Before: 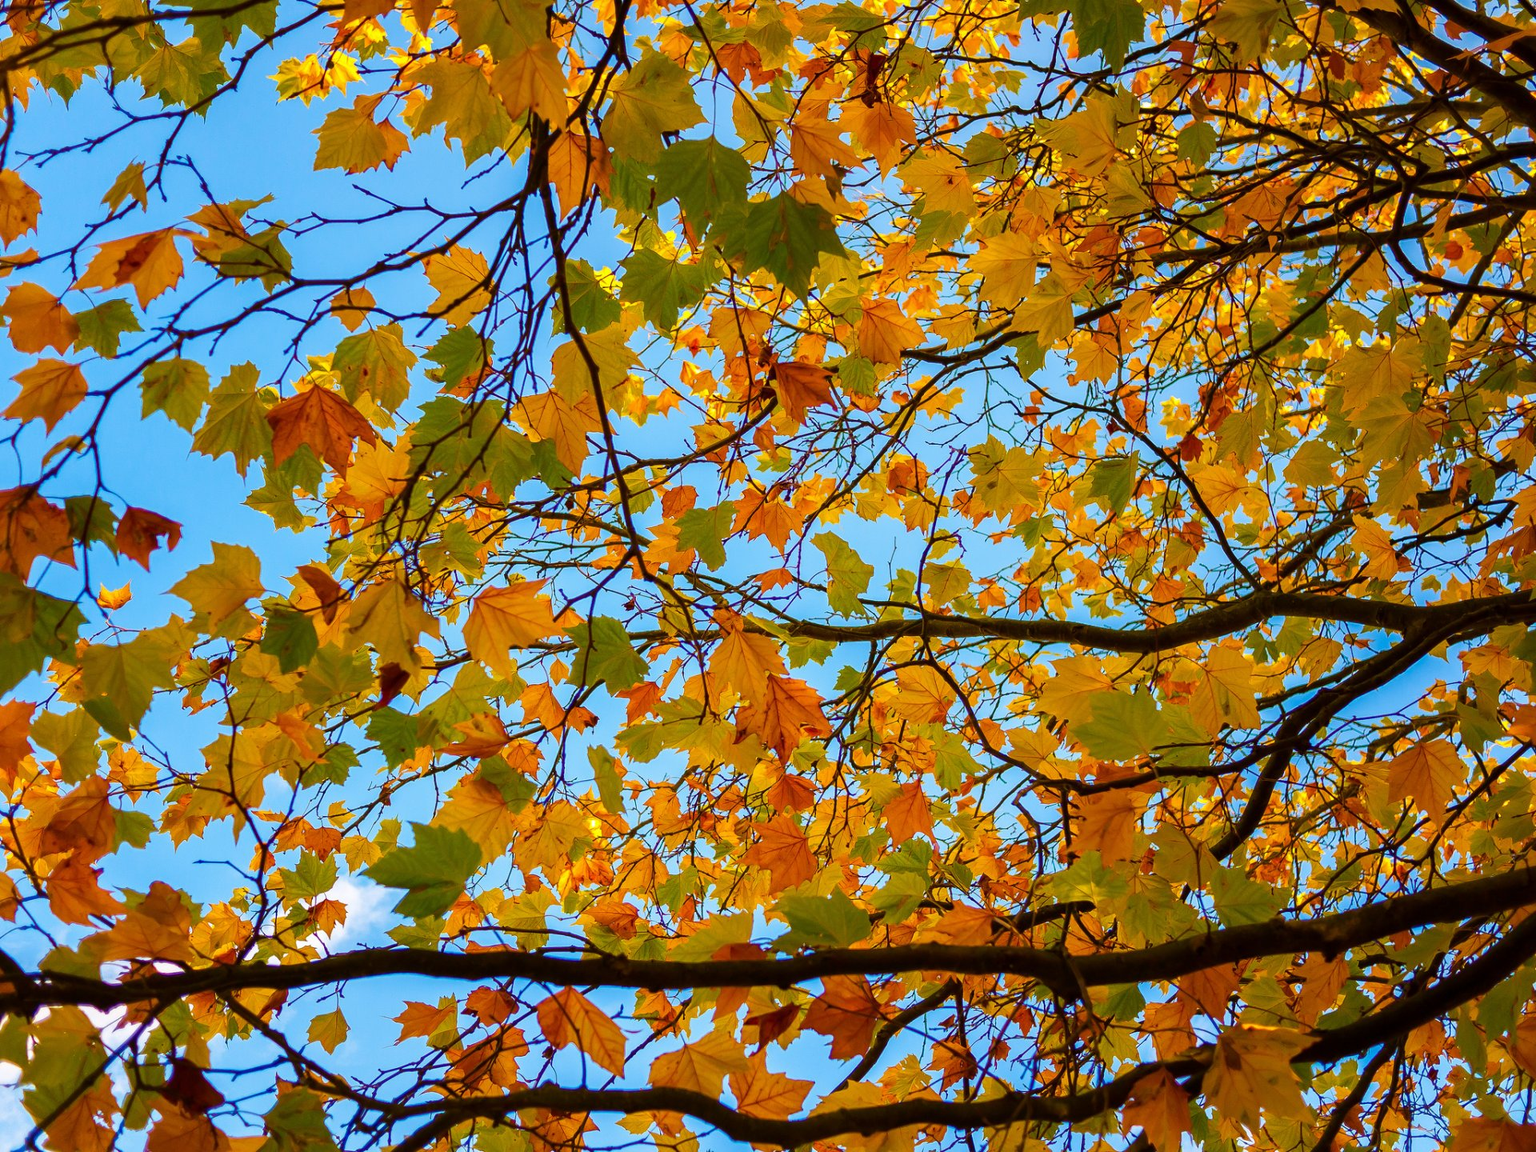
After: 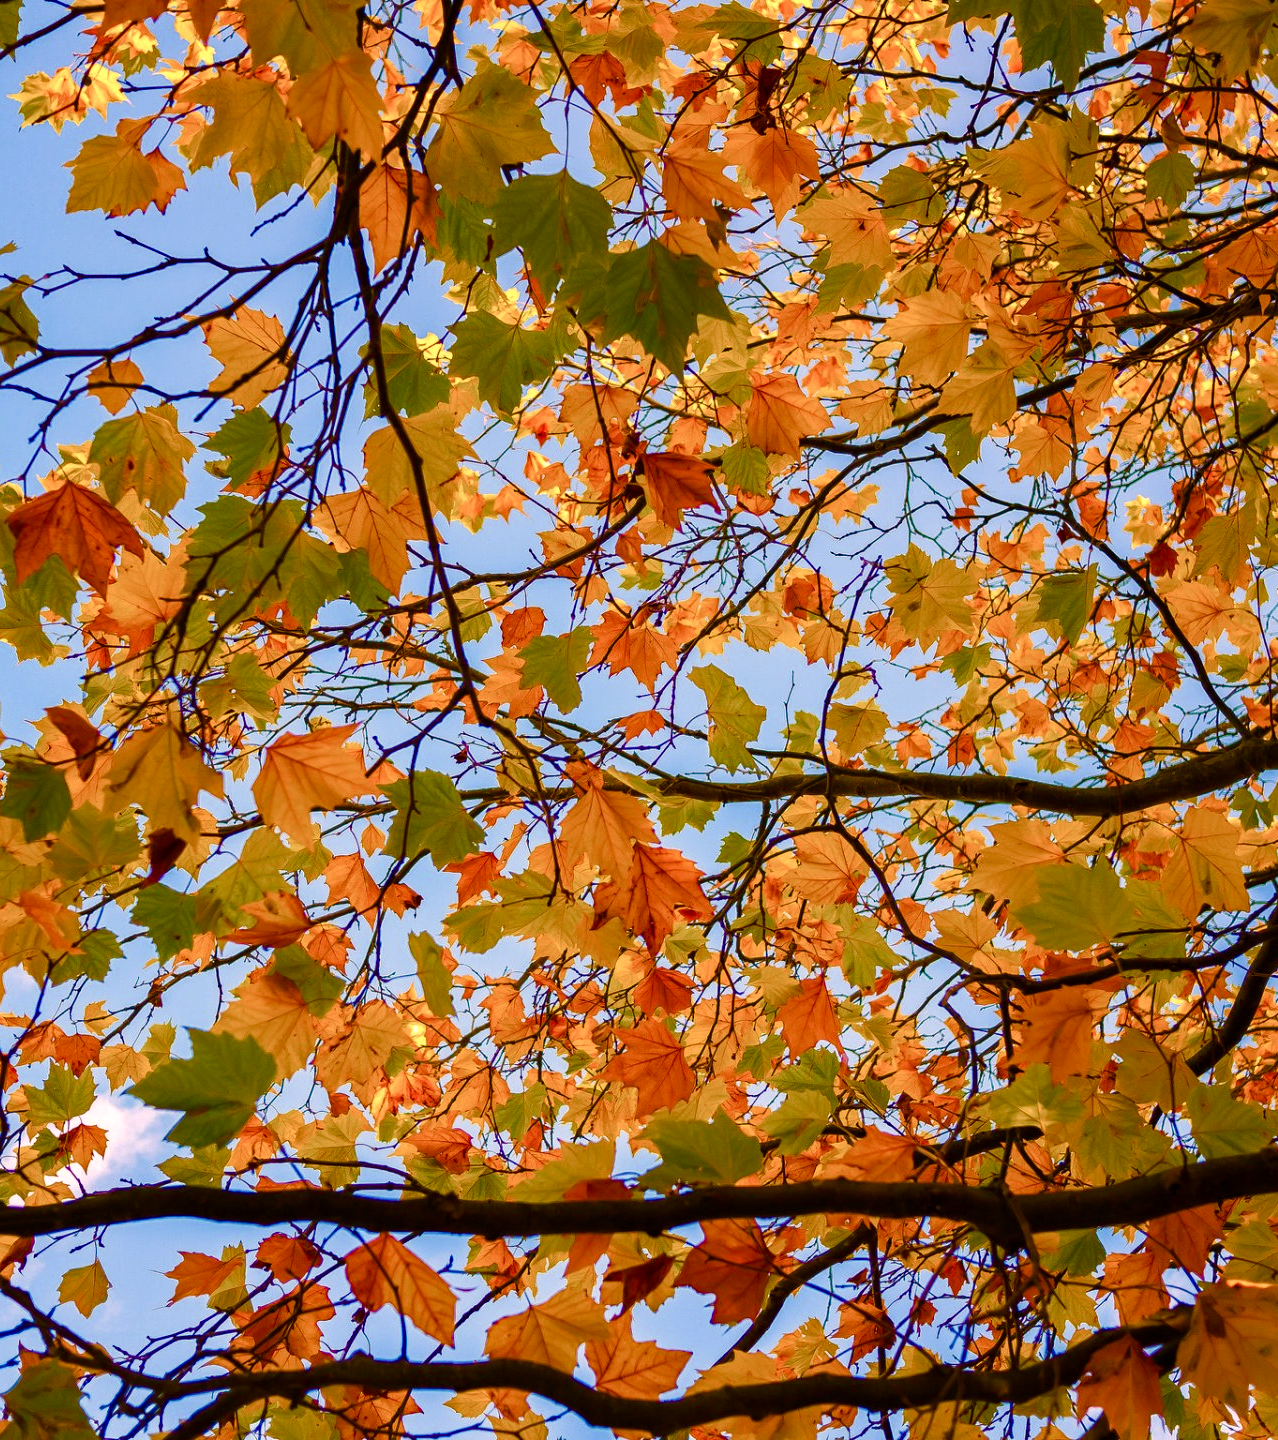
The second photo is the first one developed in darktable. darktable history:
color correction: highlights a* 12.57, highlights b* 5.44
crop: left 17.03%, right 16.363%
haze removal: compatibility mode true, adaptive false
color balance rgb: perceptual saturation grading › global saturation 20%, perceptual saturation grading › highlights -49.596%, perceptual saturation grading › shadows 25.157%, global vibrance 5.759%, contrast 3.277%
